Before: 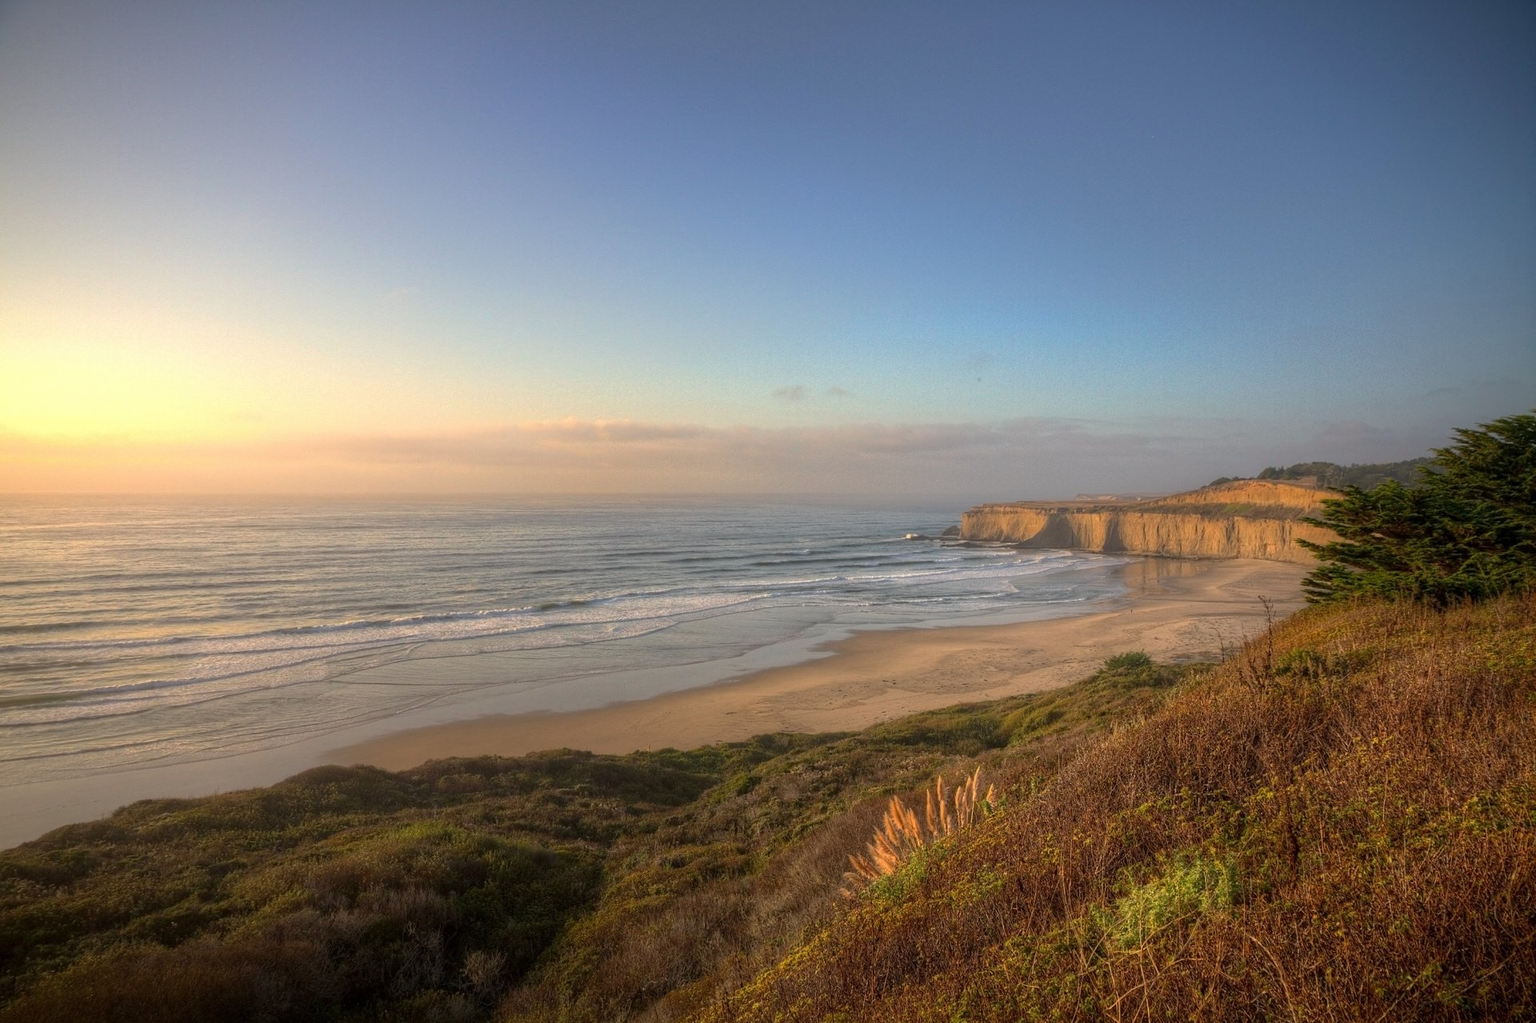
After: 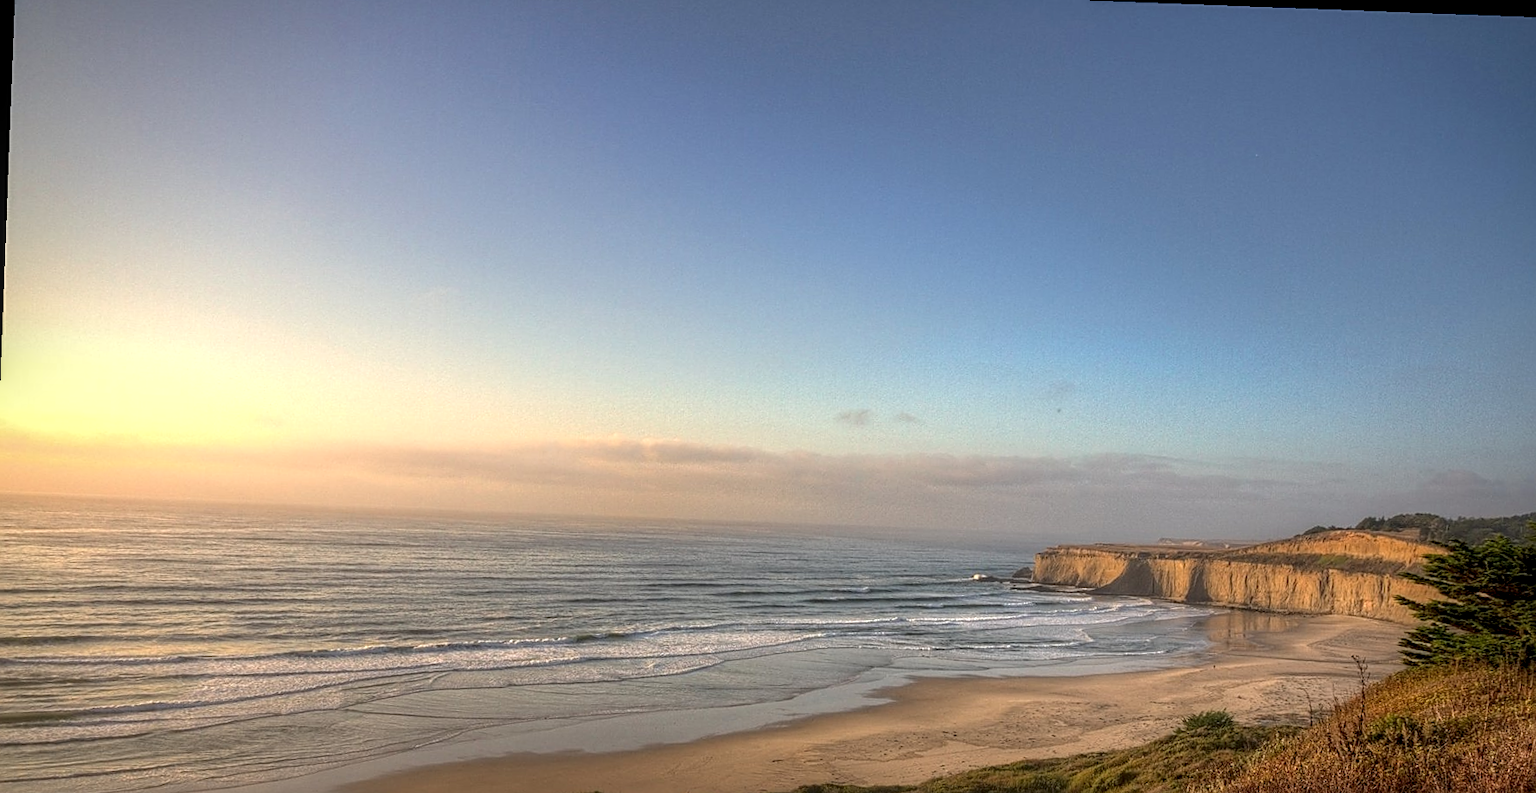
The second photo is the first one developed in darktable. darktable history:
crop: left 1.509%, top 3.452%, right 7.696%, bottom 28.452%
rotate and perspective: rotation 2.17°, automatic cropping off
sharpen: on, module defaults
local contrast: detail 142%
